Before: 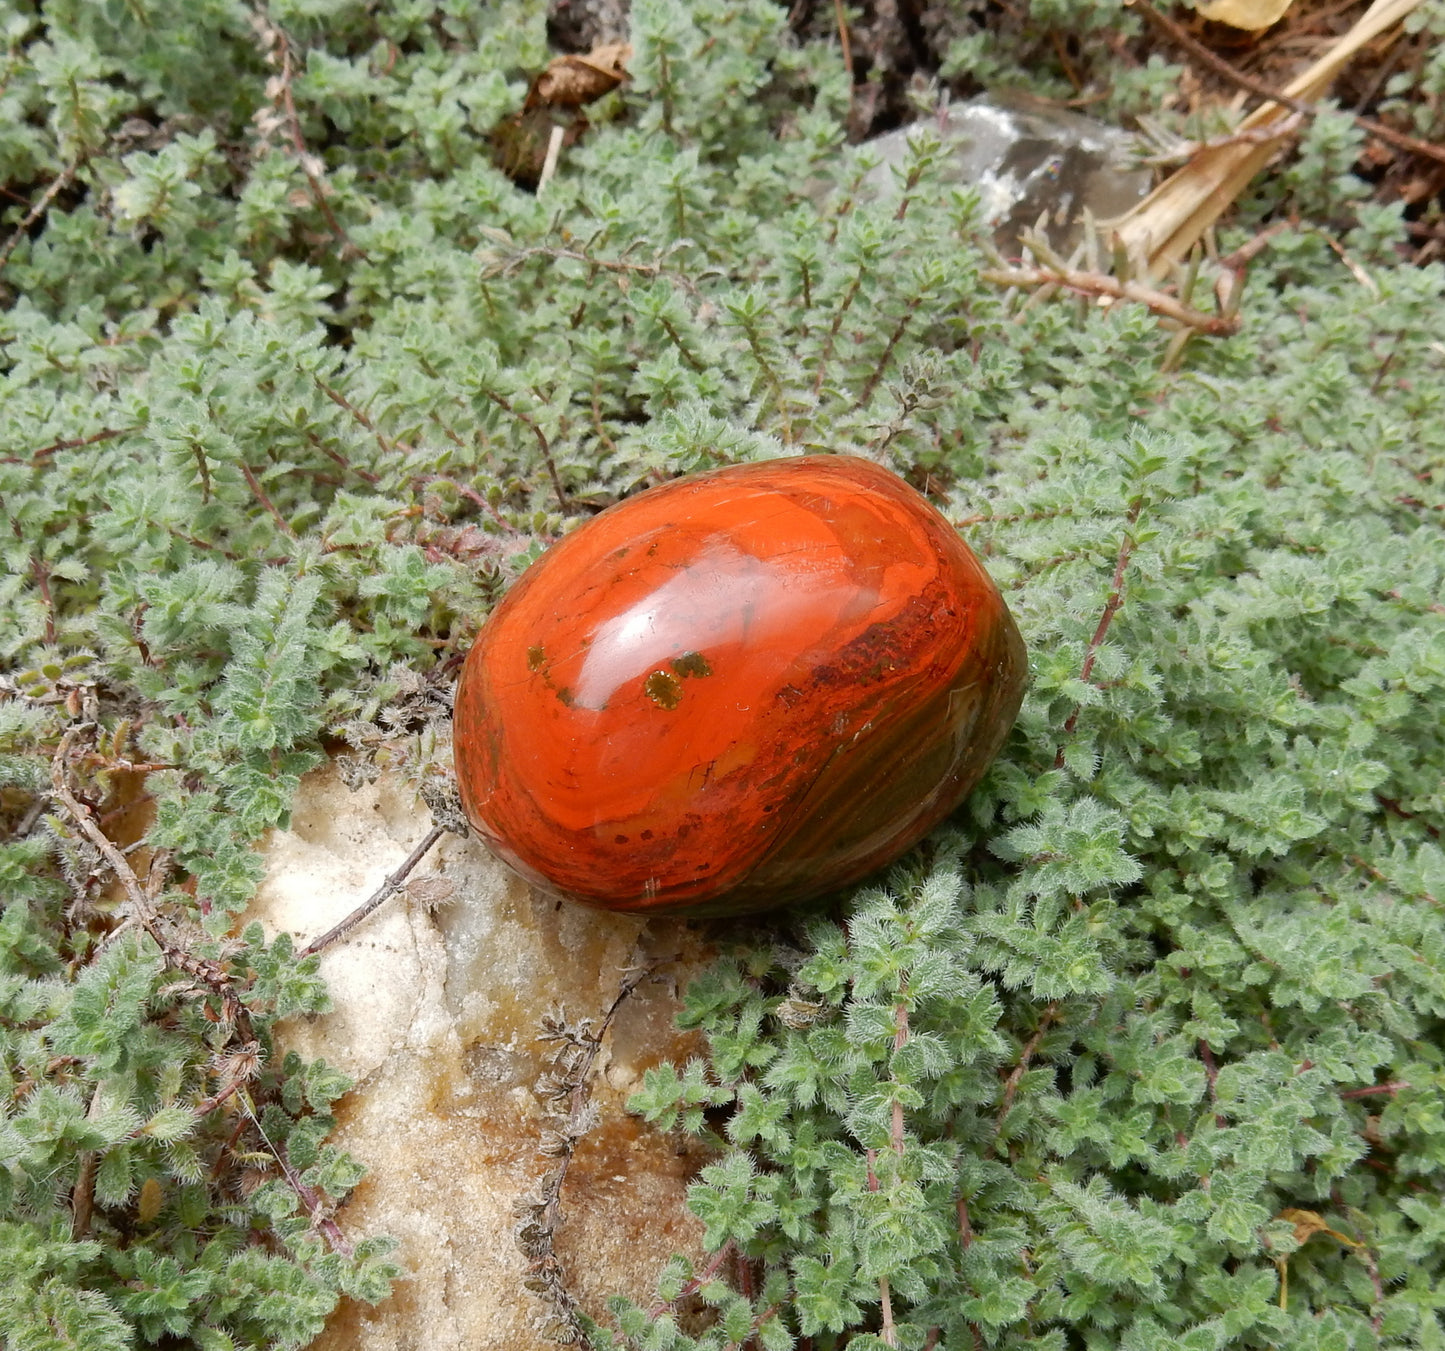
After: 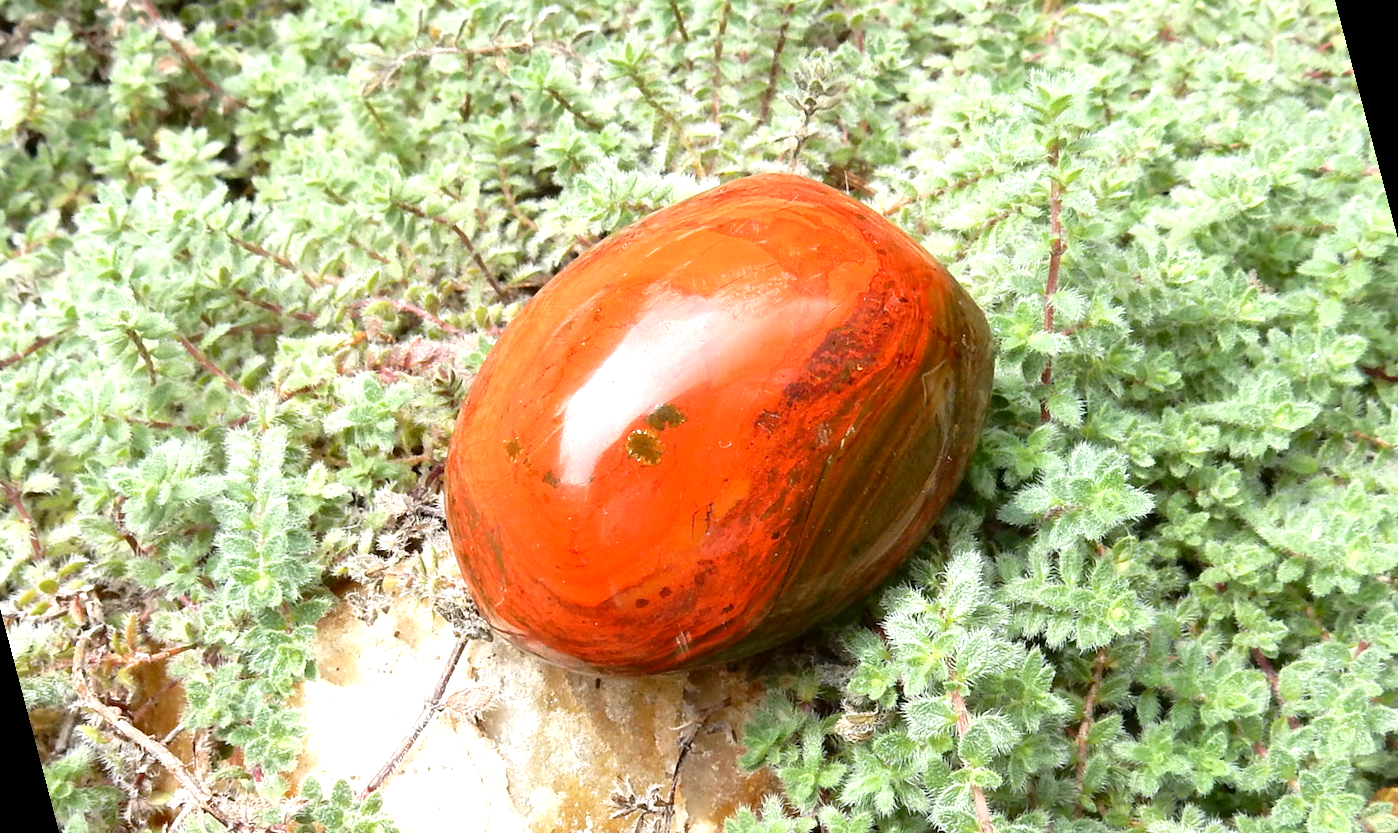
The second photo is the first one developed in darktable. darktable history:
exposure: black level correction 0.001, exposure 1.116 EV, compensate highlight preservation false
rotate and perspective: rotation -14.8°, crop left 0.1, crop right 0.903, crop top 0.25, crop bottom 0.748
